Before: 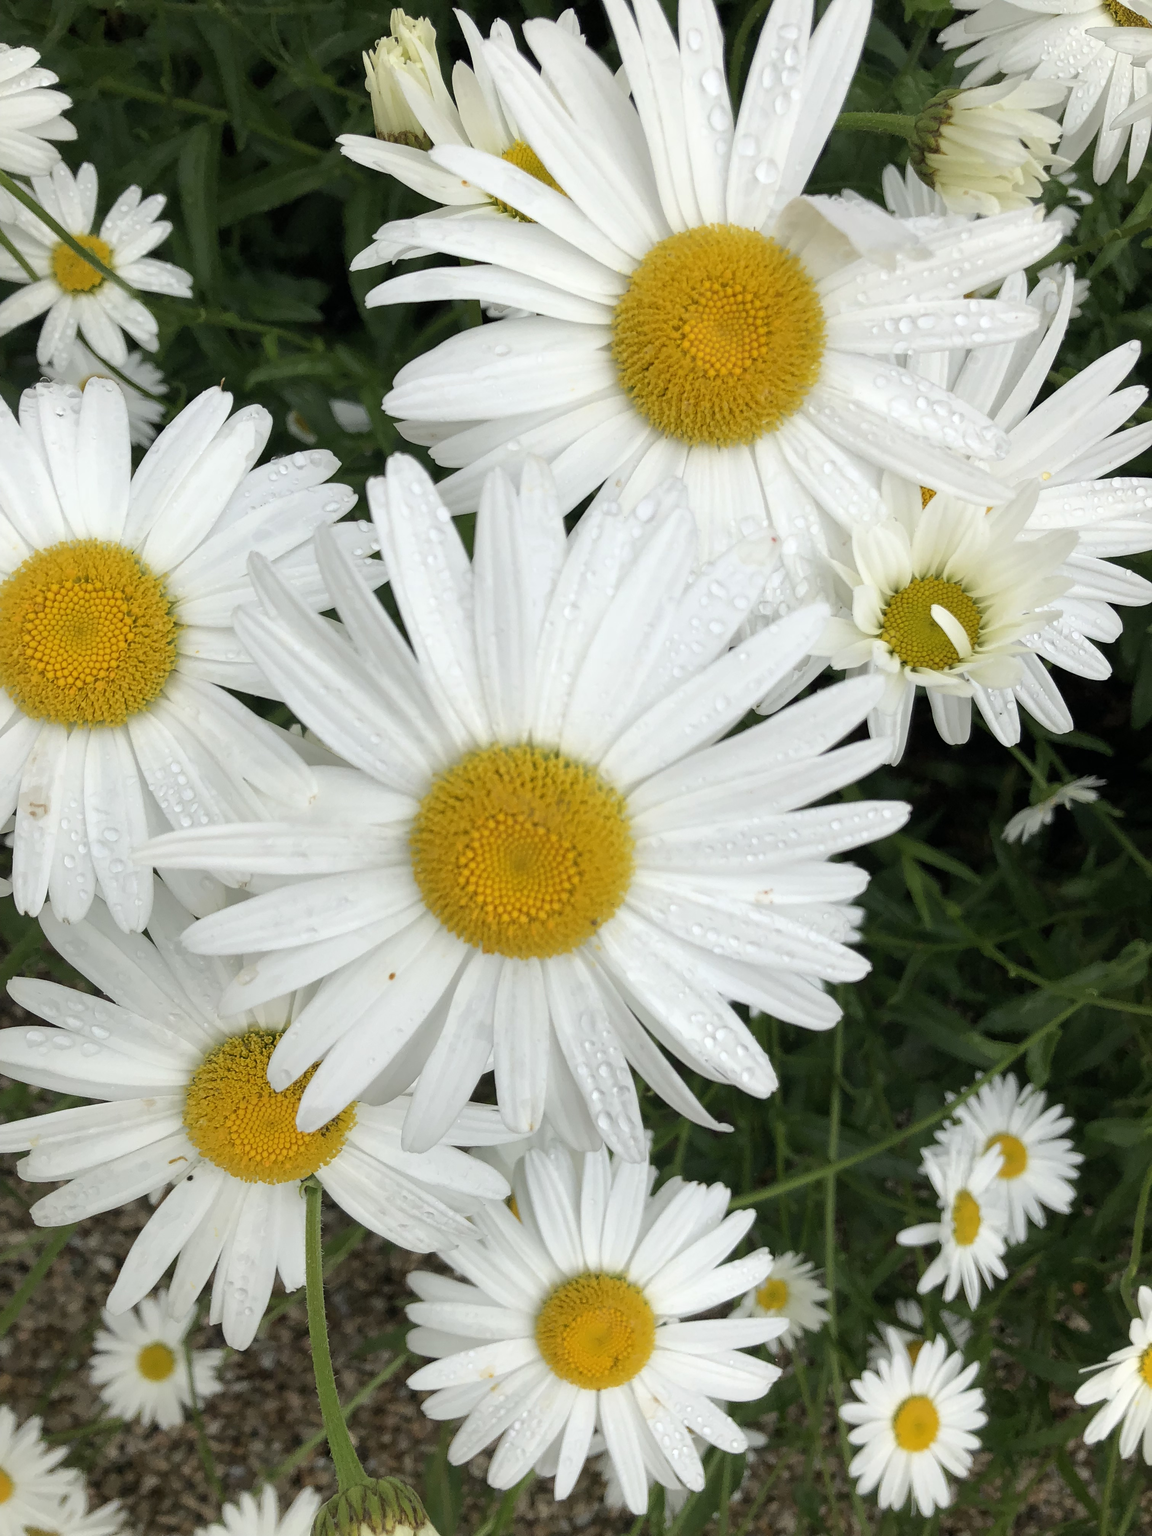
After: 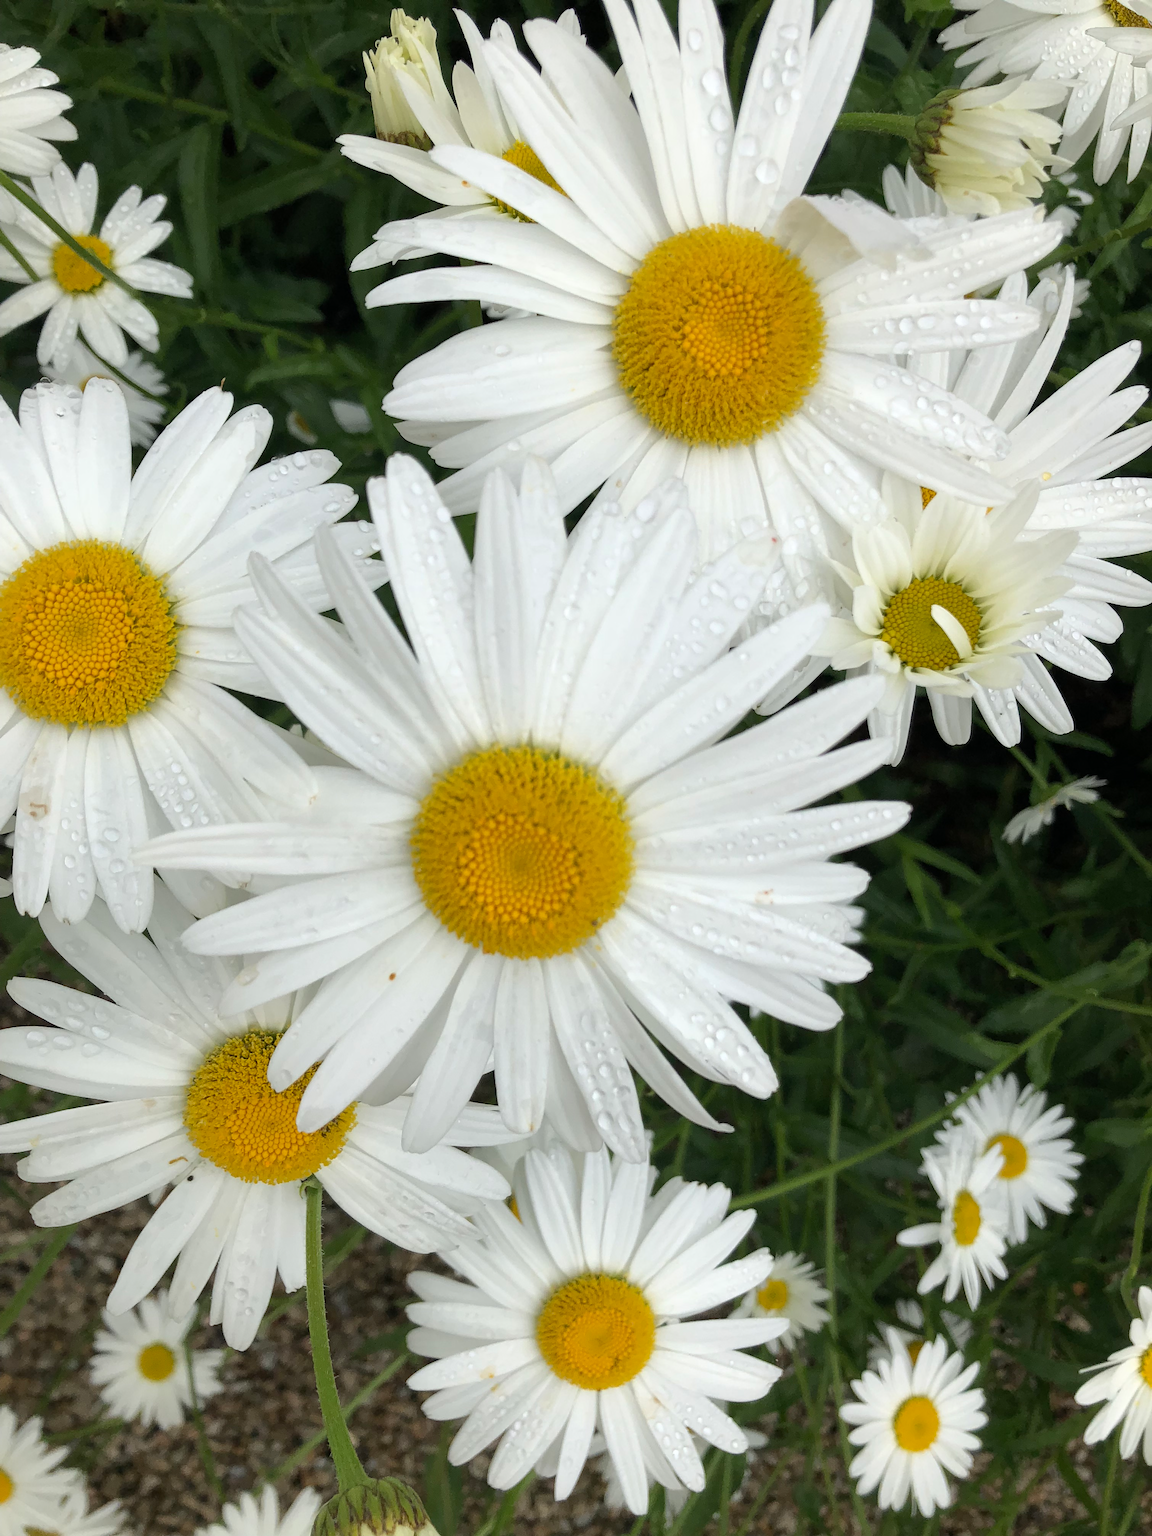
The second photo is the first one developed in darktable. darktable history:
base curve: exposure shift 0, preserve colors none
